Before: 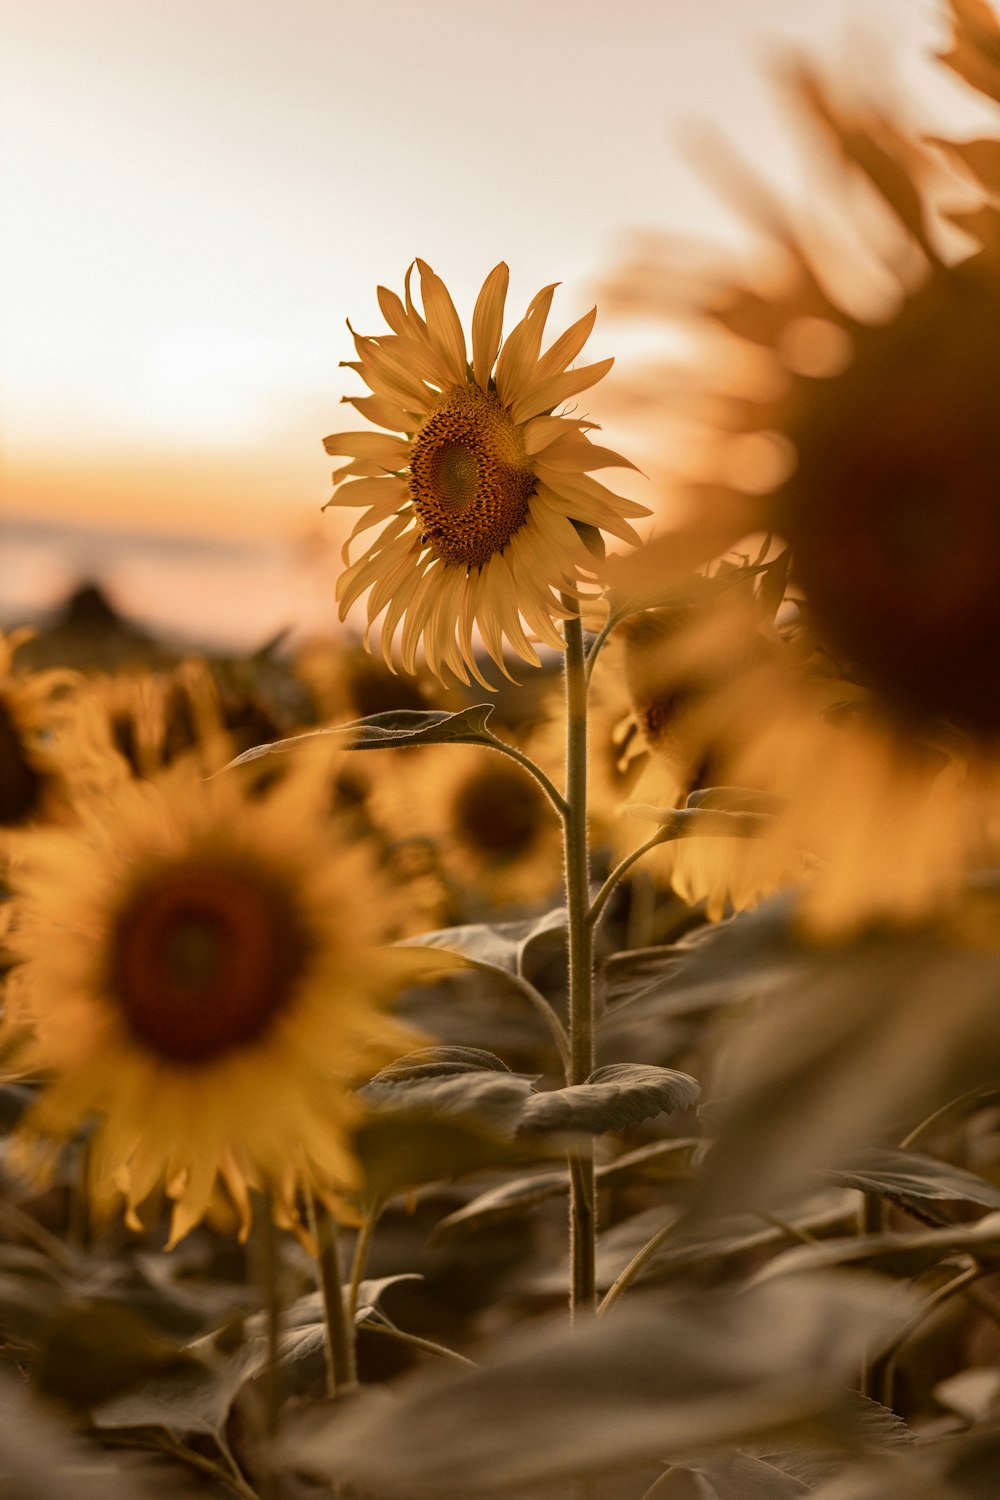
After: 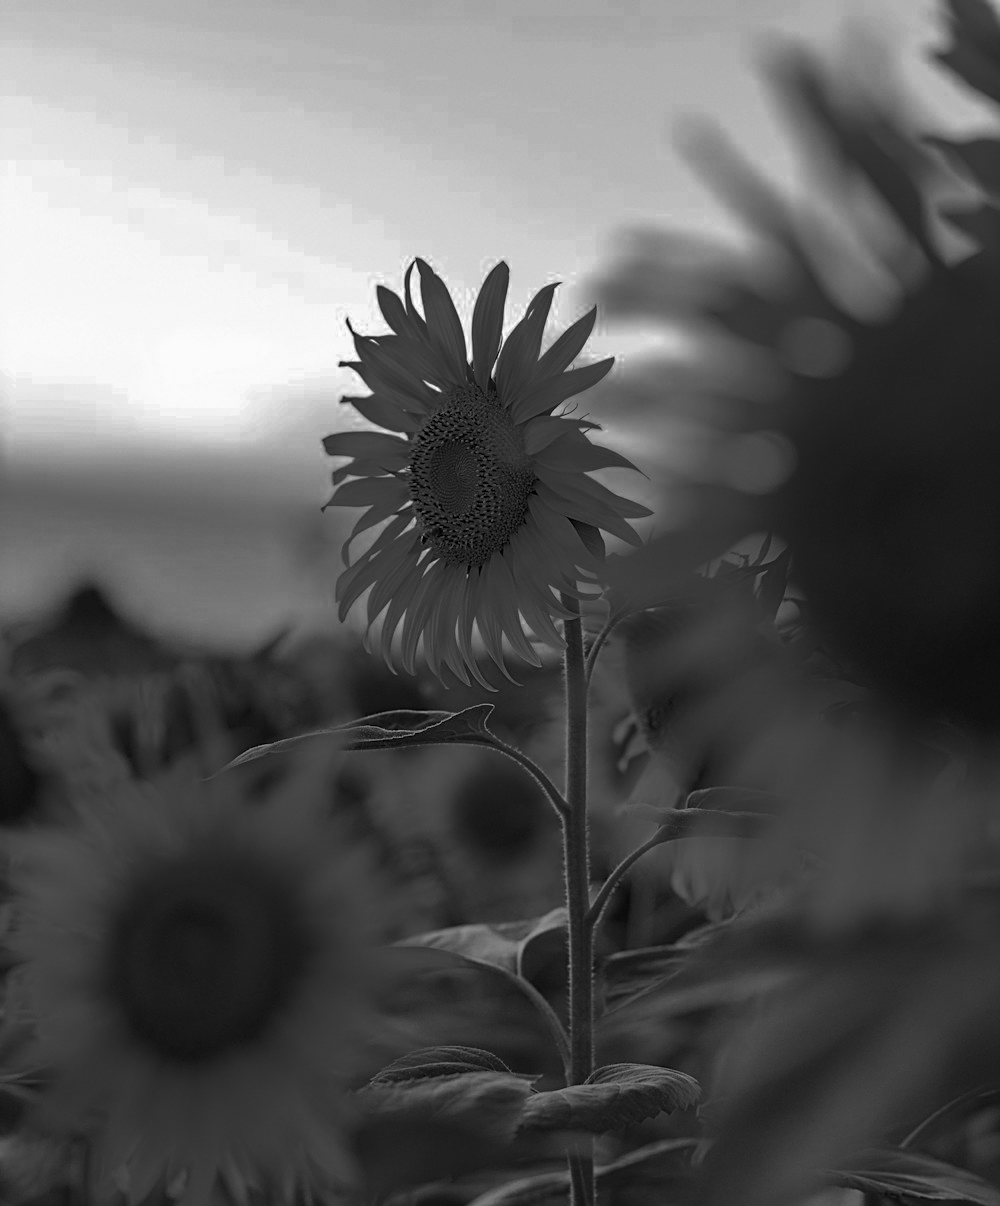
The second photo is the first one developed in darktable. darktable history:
color zones: curves: ch0 [(0.002, 0.429) (0.121, 0.212) (0.198, 0.113) (0.276, 0.344) (0.331, 0.541) (0.41, 0.56) (0.482, 0.289) (0.619, 0.227) (0.721, 0.18) (0.821, 0.435) (0.928, 0.555) (1, 0.587)]; ch1 [(0, 0) (0.143, 0) (0.286, 0) (0.429, 0) (0.571, 0) (0.714, 0) (0.857, 0)]
crop: bottom 19.592%
sharpen: on, module defaults
